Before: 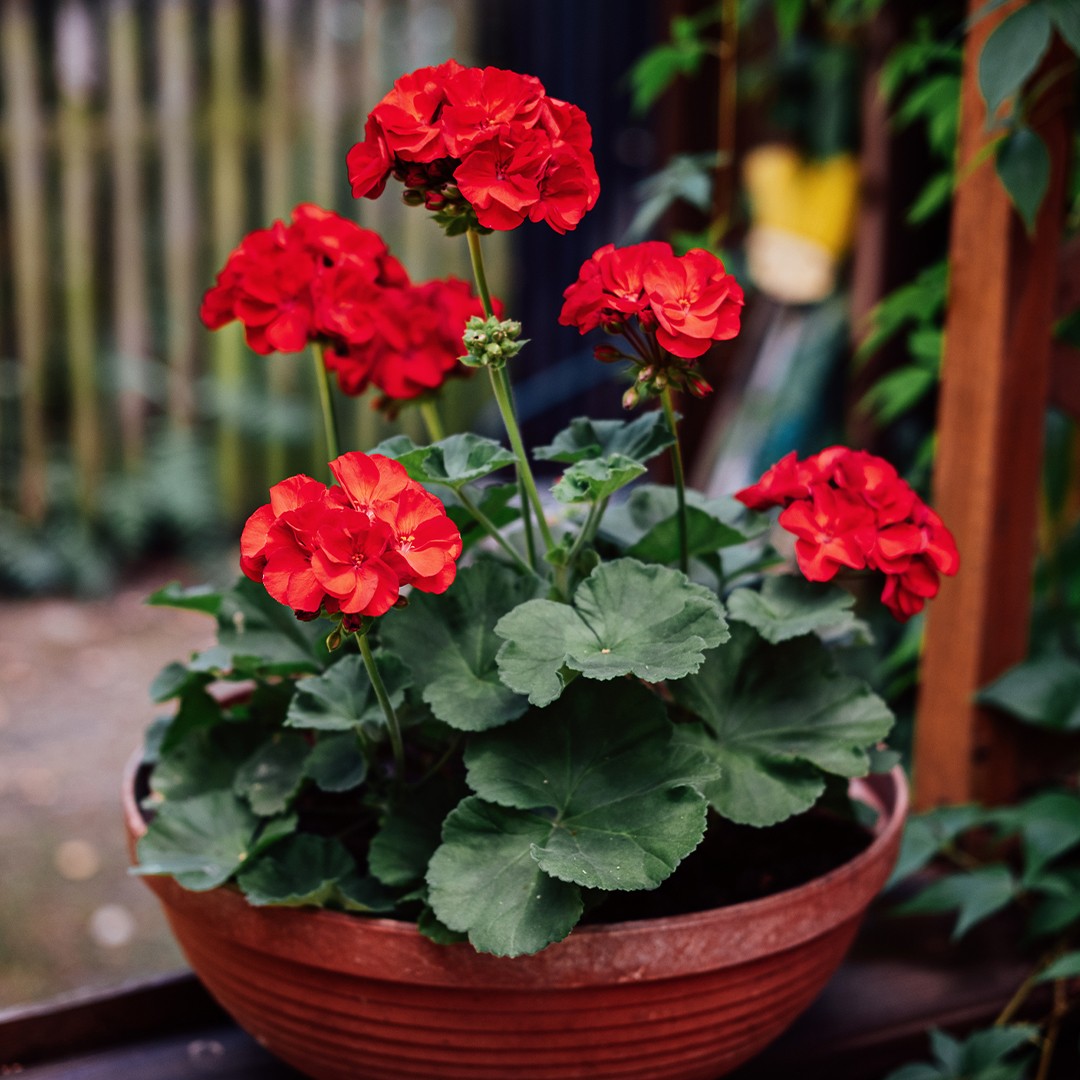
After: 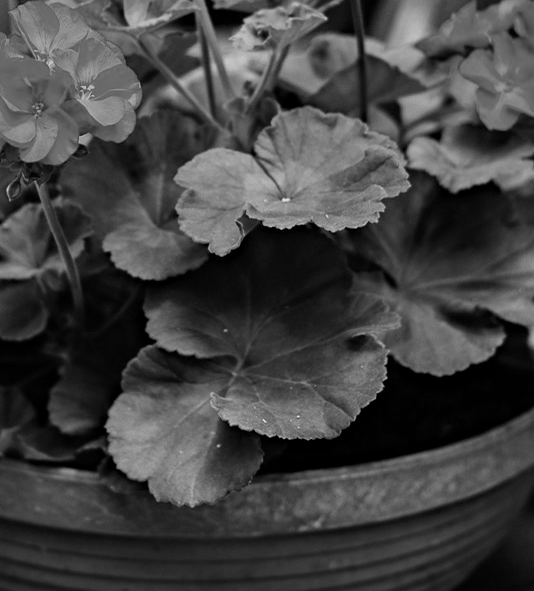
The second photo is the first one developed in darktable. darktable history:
monochrome: on, module defaults
crop: left 29.672%, top 41.786%, right 20.851%, bottom 3.487%
haze removal: compatibility mode true, adaptive false
color balance rgb: perceptual saturation grading › global saturation 20%, global vibrance 20%
